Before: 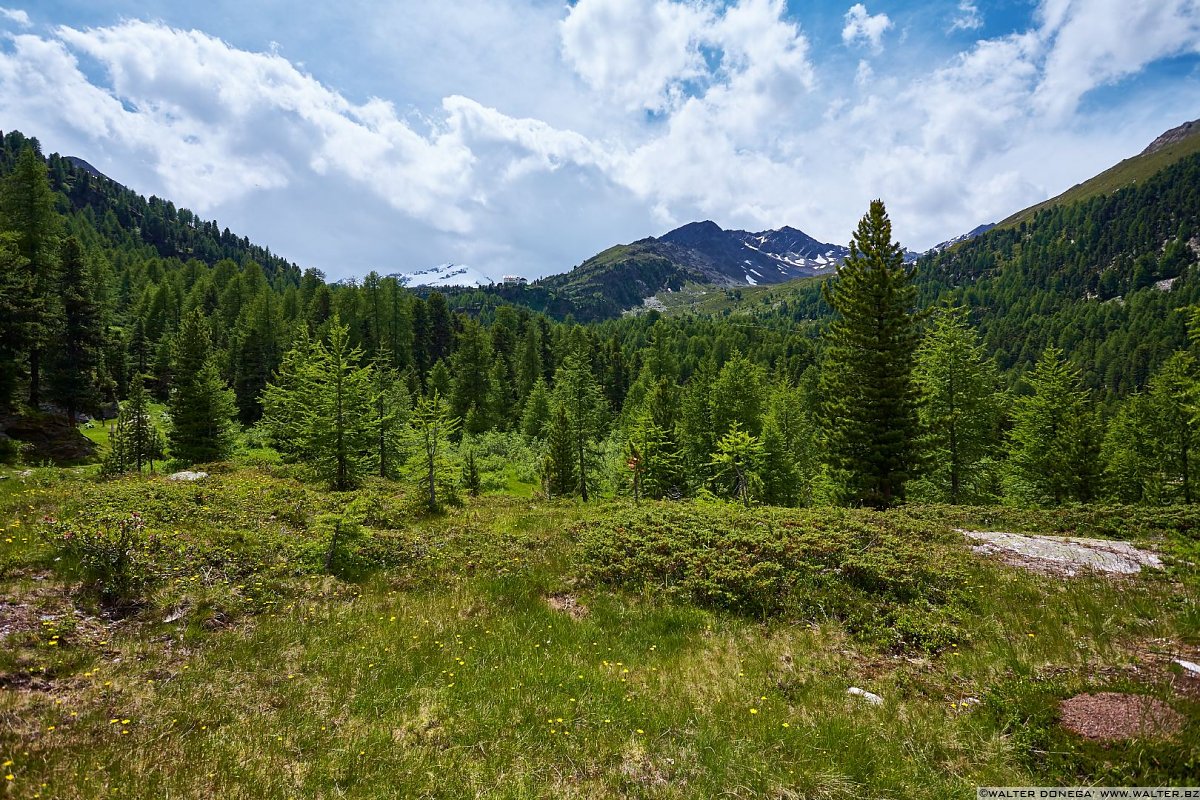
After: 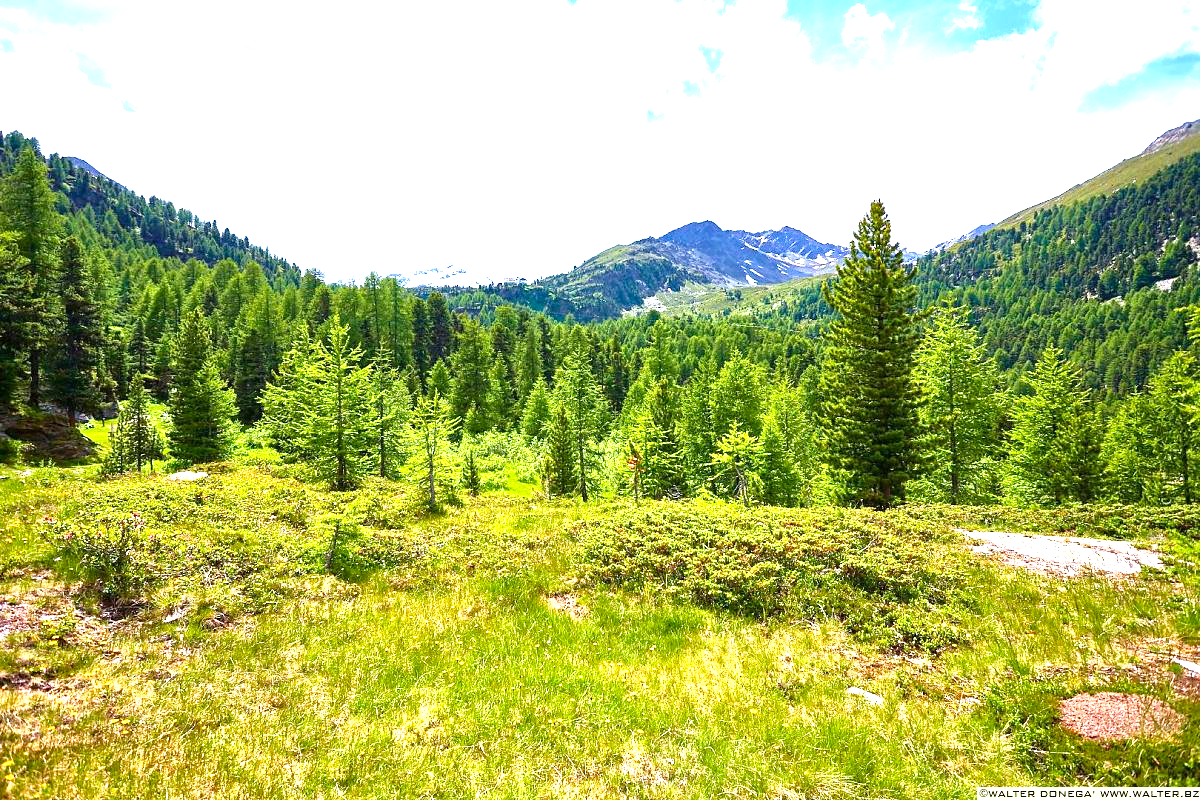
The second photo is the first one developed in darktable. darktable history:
contrast brightness saturation: contrast 0.04, saturation 0.16
exposure: exposure 2.003 EV, compensate highlight preservation false
tone curve: curves: ch0 [(0, 0) (0.004, 0.002) (0.02, 0.013) (0.218, 0.218) (0.664, 0.718) (0.832, 0.873) (1, 1)], preserve colors none
